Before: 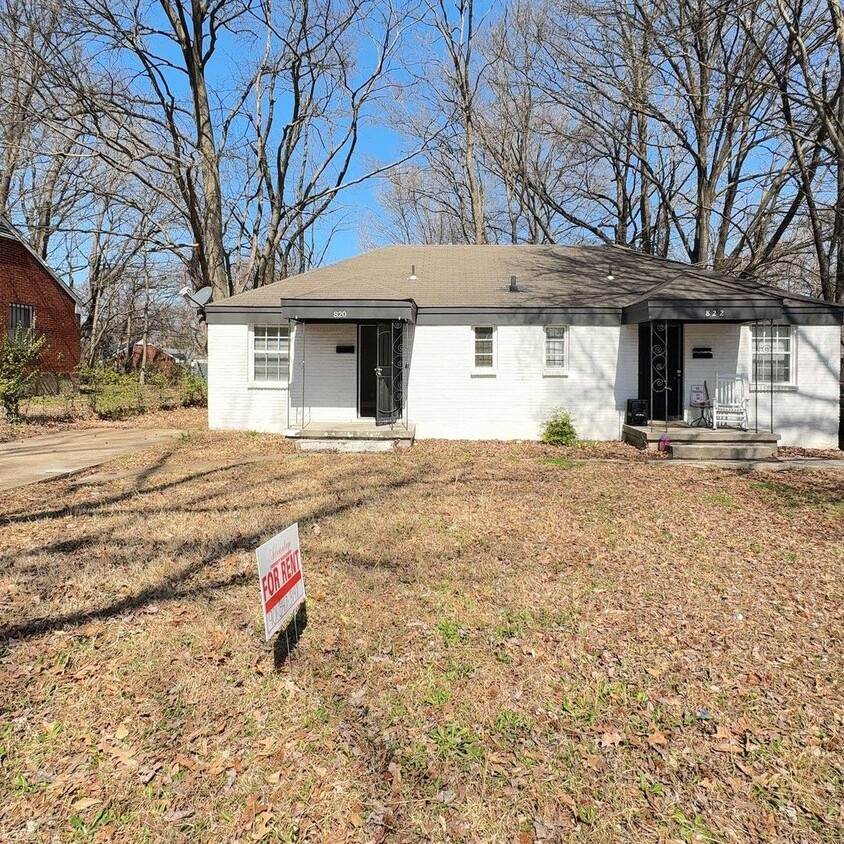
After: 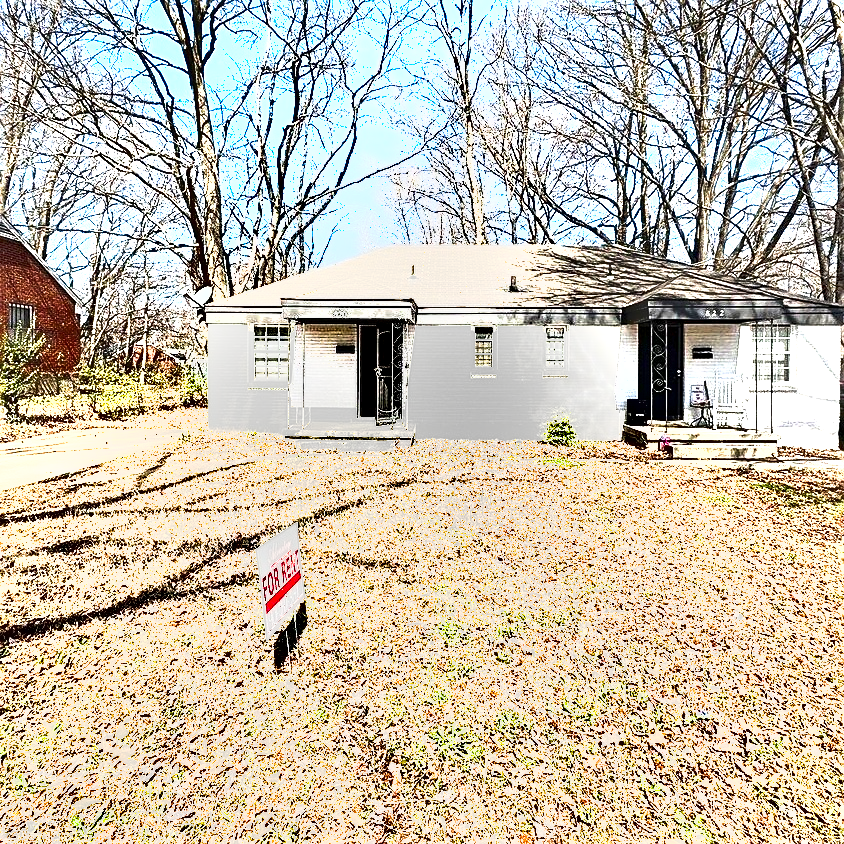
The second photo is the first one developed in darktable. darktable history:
exposure: black level correction 0.001, exposure 2 EV, compensate highlight preservation false
sharpen: on, module defaults
tone equalizer: on, module defaults
shadows and highlights: white point adjustment 1, soften with gaussian
white balance: emerald 1
